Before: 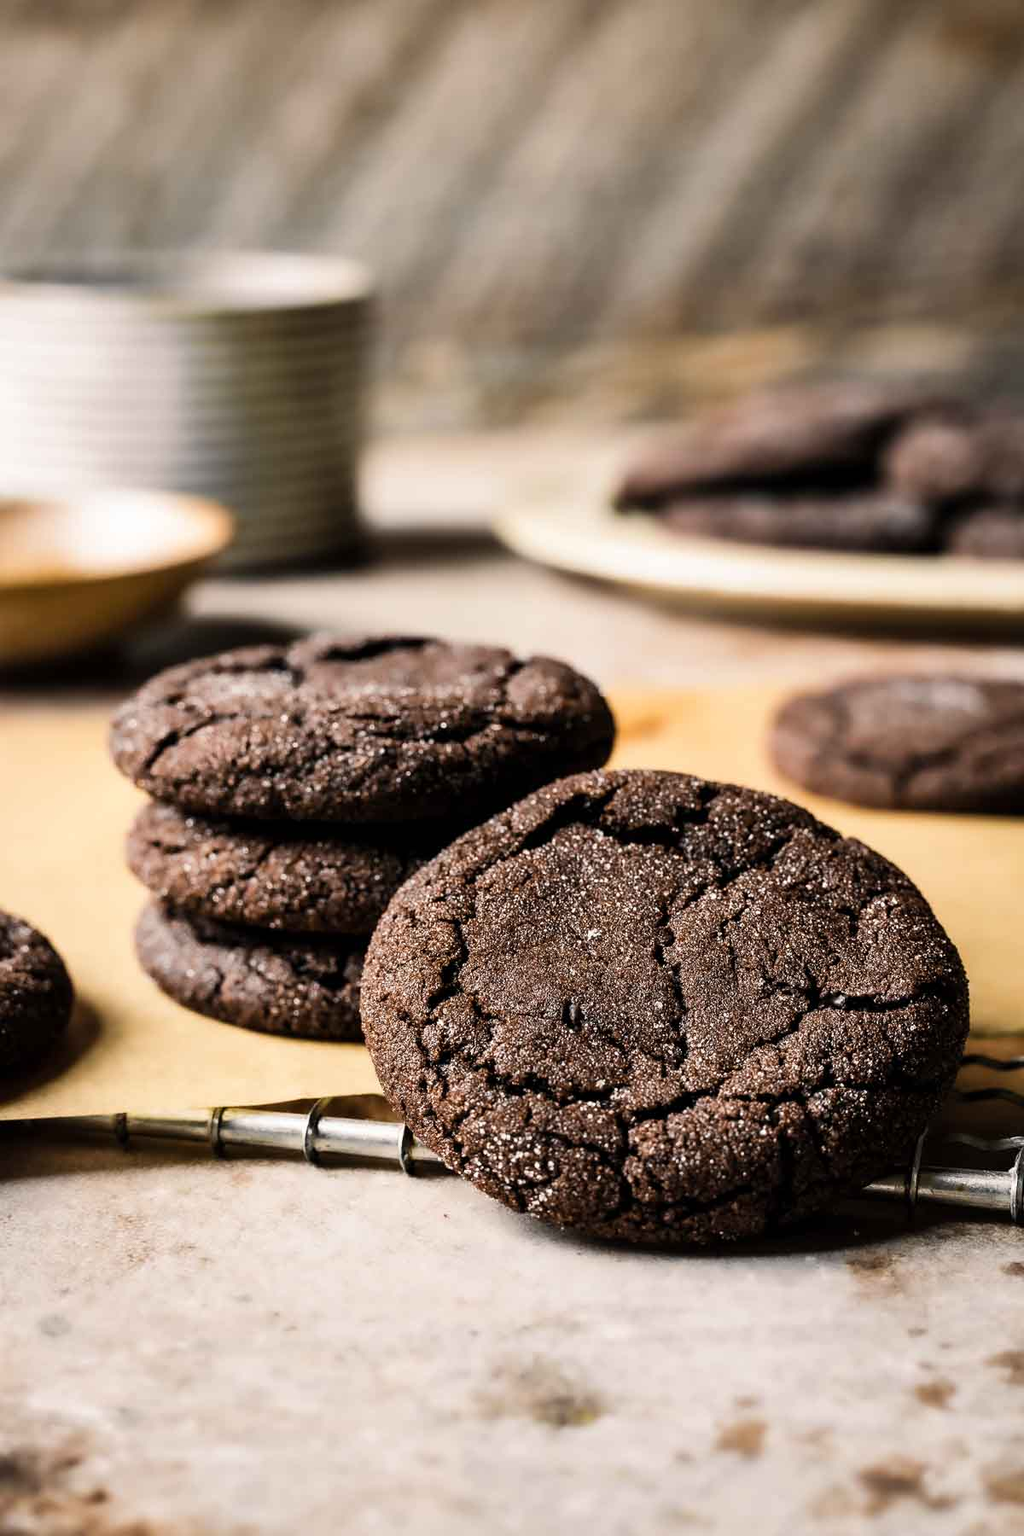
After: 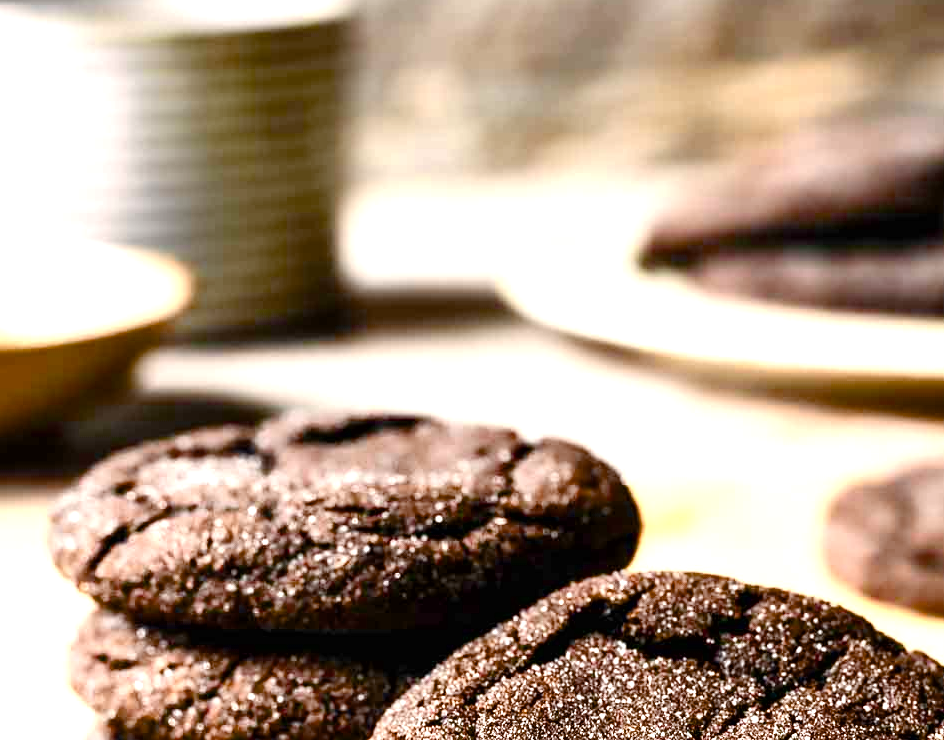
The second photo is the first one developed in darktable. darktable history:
exposure: black level correction 0, exposure 0.843 EV, compensate exposure bias true, compensate highlight preservation false
color balance rgb: linear chroma grading › global chroma 14.926%, perceptual saturation grading › global saturation 20%, perceptual saturation grading › highlights -49.707%, perceptual saturation grading › shadows 23.947%, saturation formula JzAzBz (2021)
crop: left 6.824%, top 18.408%, right 14.471%, bottom 40.434%
